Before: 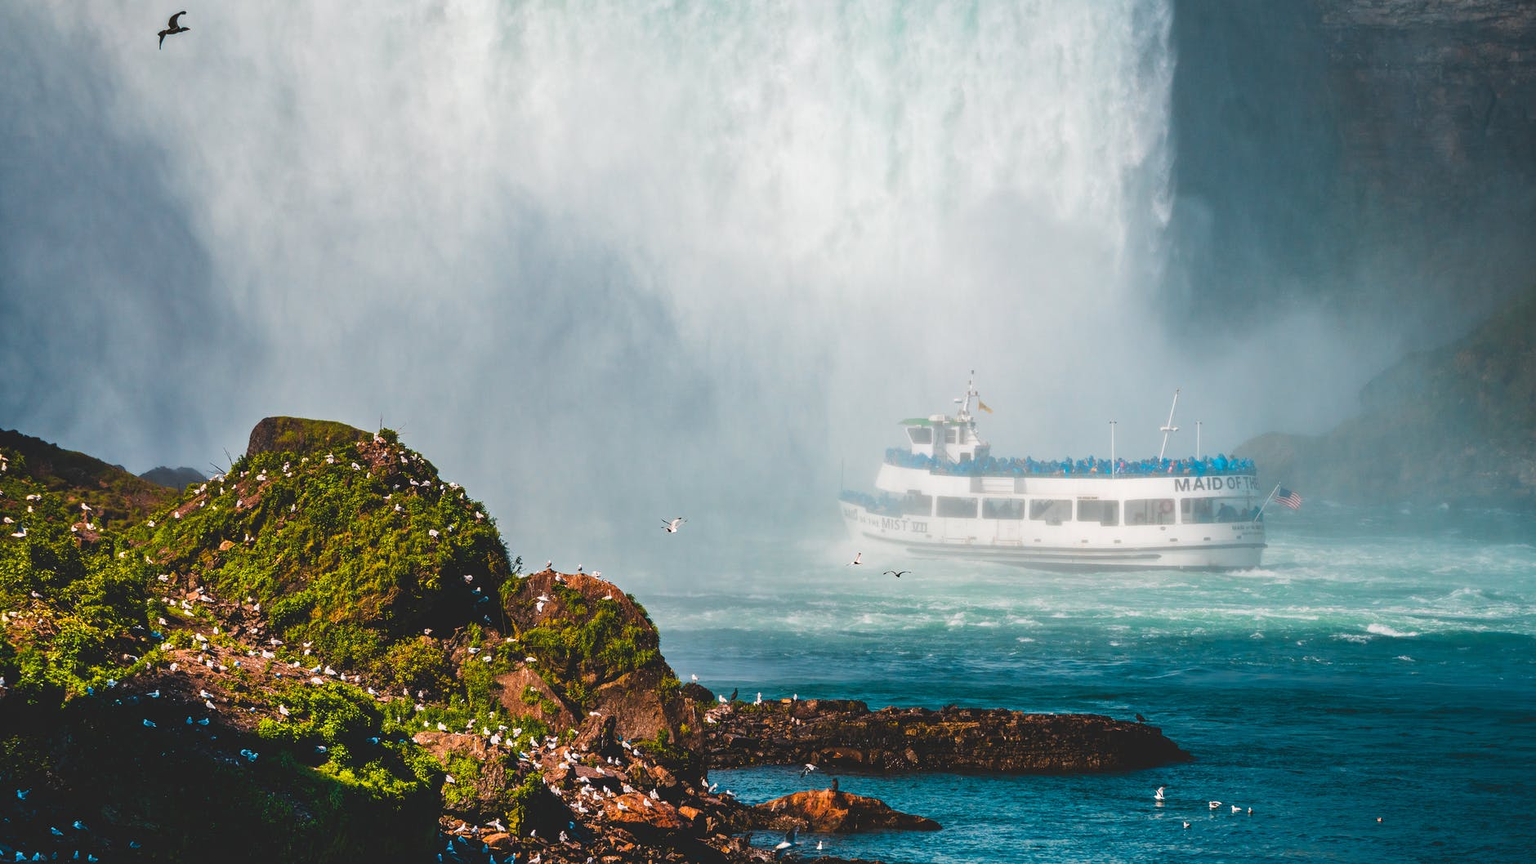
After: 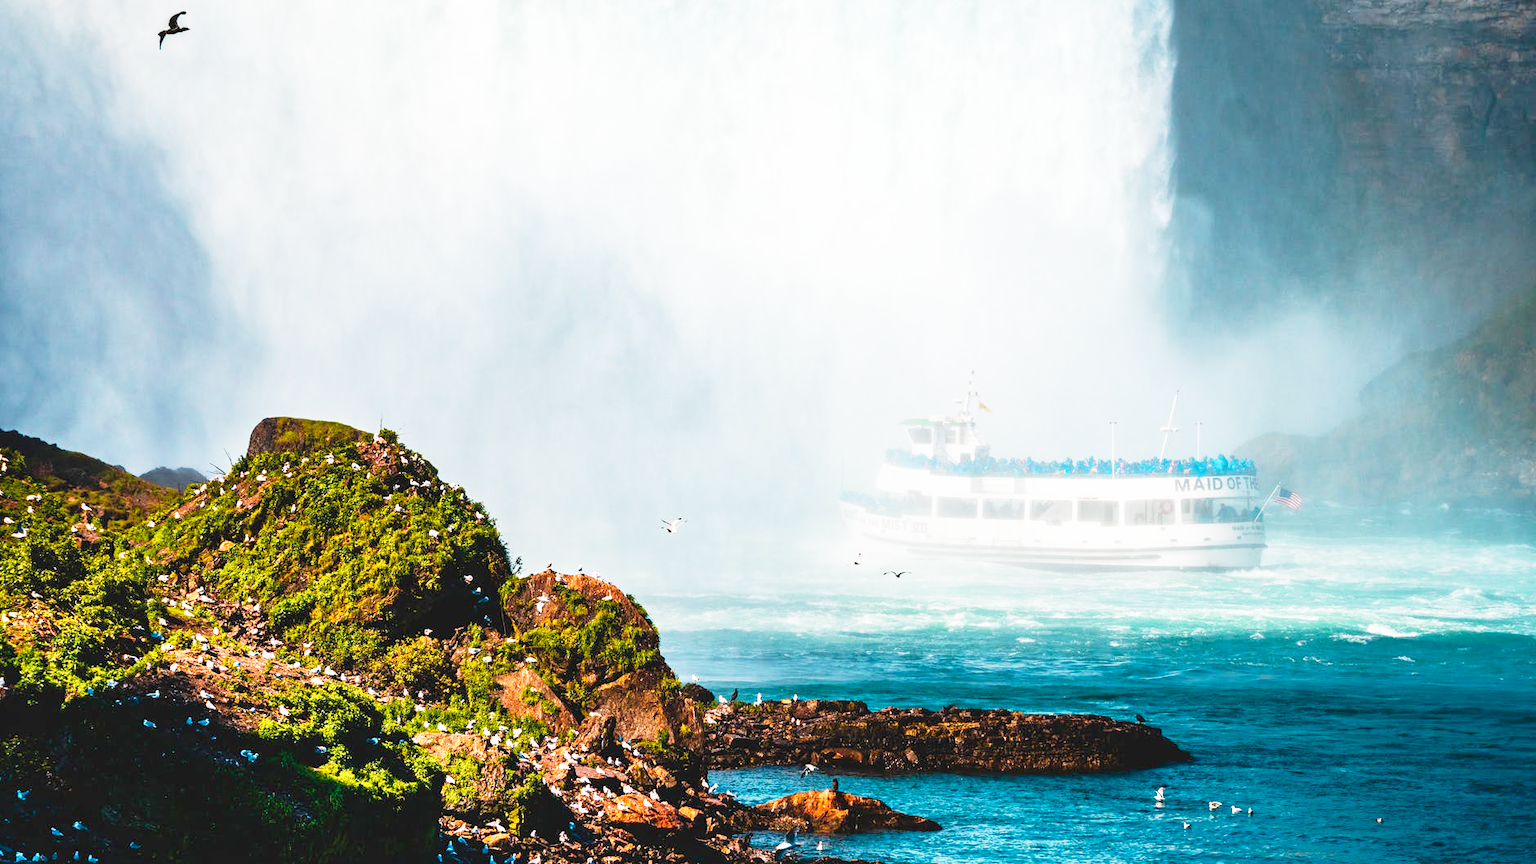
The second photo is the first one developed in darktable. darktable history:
color balance: mode lift, gamma, gain (sRGB), lift [0.97, 1, 1, 1], gamma [1.03, 1, 1, 1]
base curve: curves: ch0 [(0, 0) (0.012, 0.01) (0.073, 0.168) (0.31, 0.711) (0.645, 0.957) (1, 1)], preserve colors none
